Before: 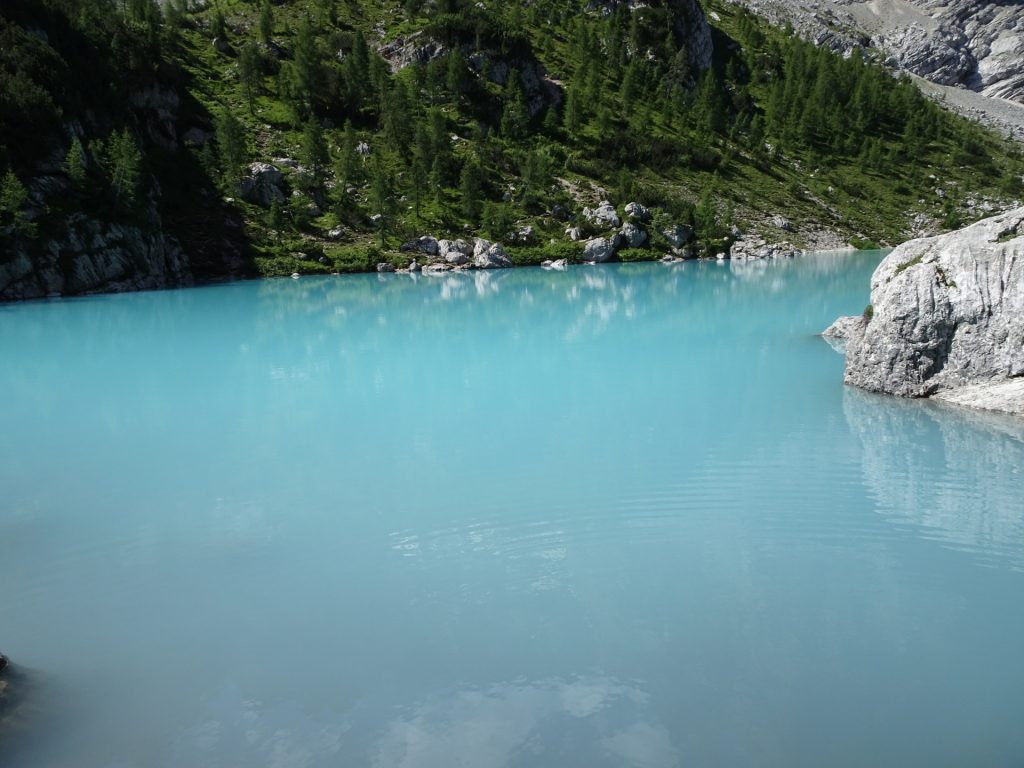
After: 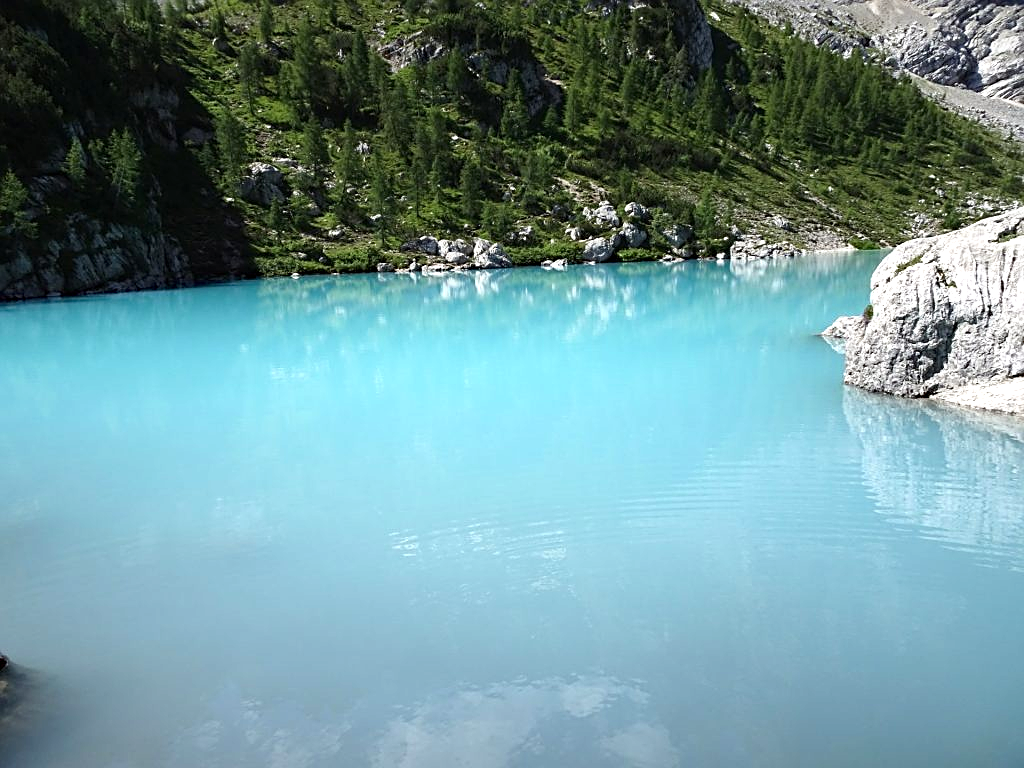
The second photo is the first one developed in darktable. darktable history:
sharpen: on, module defaults
exposure: black level correction 0, exposure 0.5 EV, compensate highlight preservation false
shadows and highlights: shadows -13, white point adjustment 3.88, highlights 27.48, highlights color adjustment 46.74%
haze removal: compatibility mode true
